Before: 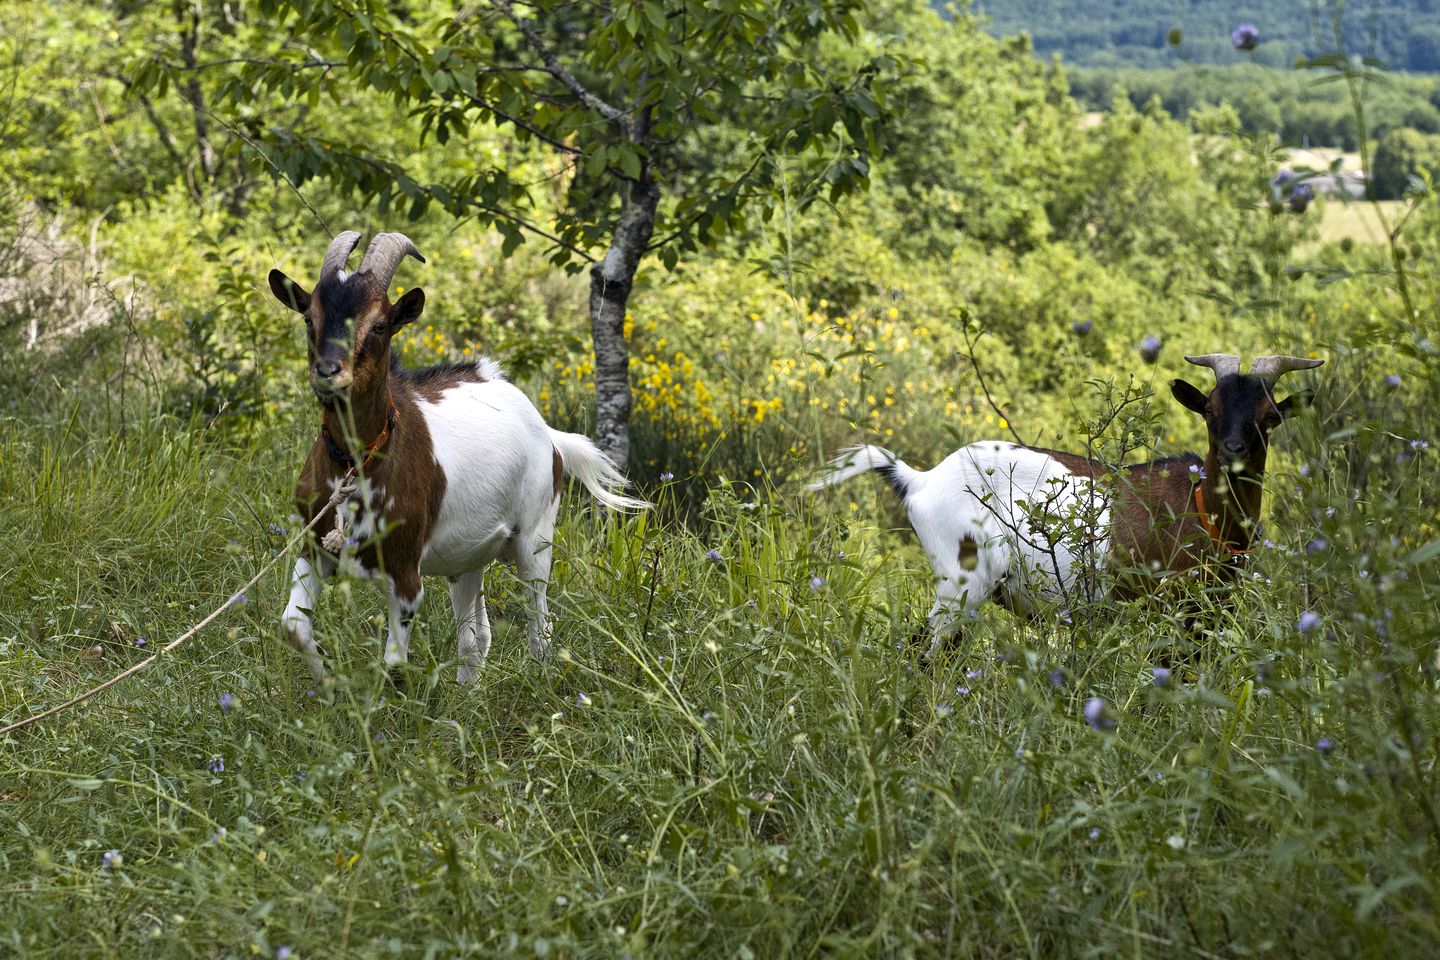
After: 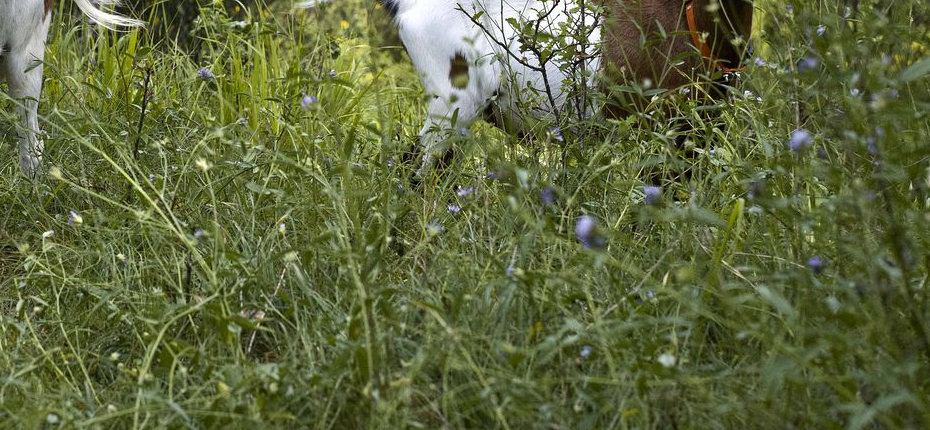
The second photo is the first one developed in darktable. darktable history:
crop and rotate: left 35.355%, top 50.302%, bottom 4.864%
